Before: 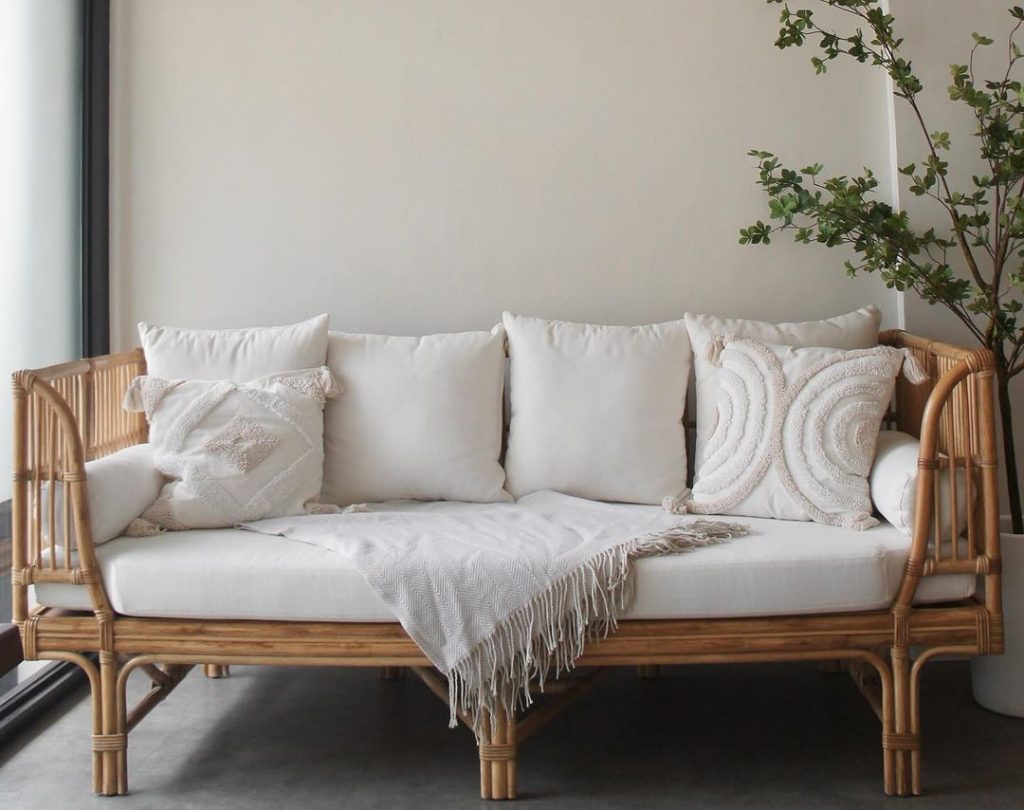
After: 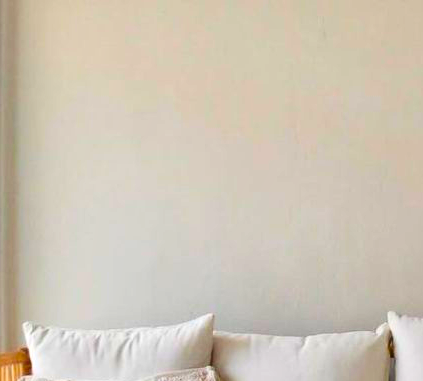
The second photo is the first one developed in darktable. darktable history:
contrast brightness saturation: contrast 0.201, brightness 0.193, saturation 0.795
shadows and highlights: low approximation 0.01, soften with gaussian
local contrast: mode bilateral grid, contrast 19, coarseness 50, detail 132%, midtone range 0.2
crop and rotate: left 11.254%, top 0.083%, right 47.392%, bottom 52.824%
color balance rgb: power › luminance -3.827%, power › hue 142.85°, perceptual saturation grading › global saturation 35.091%, perceptual saturation grading › highlights -29.939%, perceptual saturation grading › shadows 36.081%
